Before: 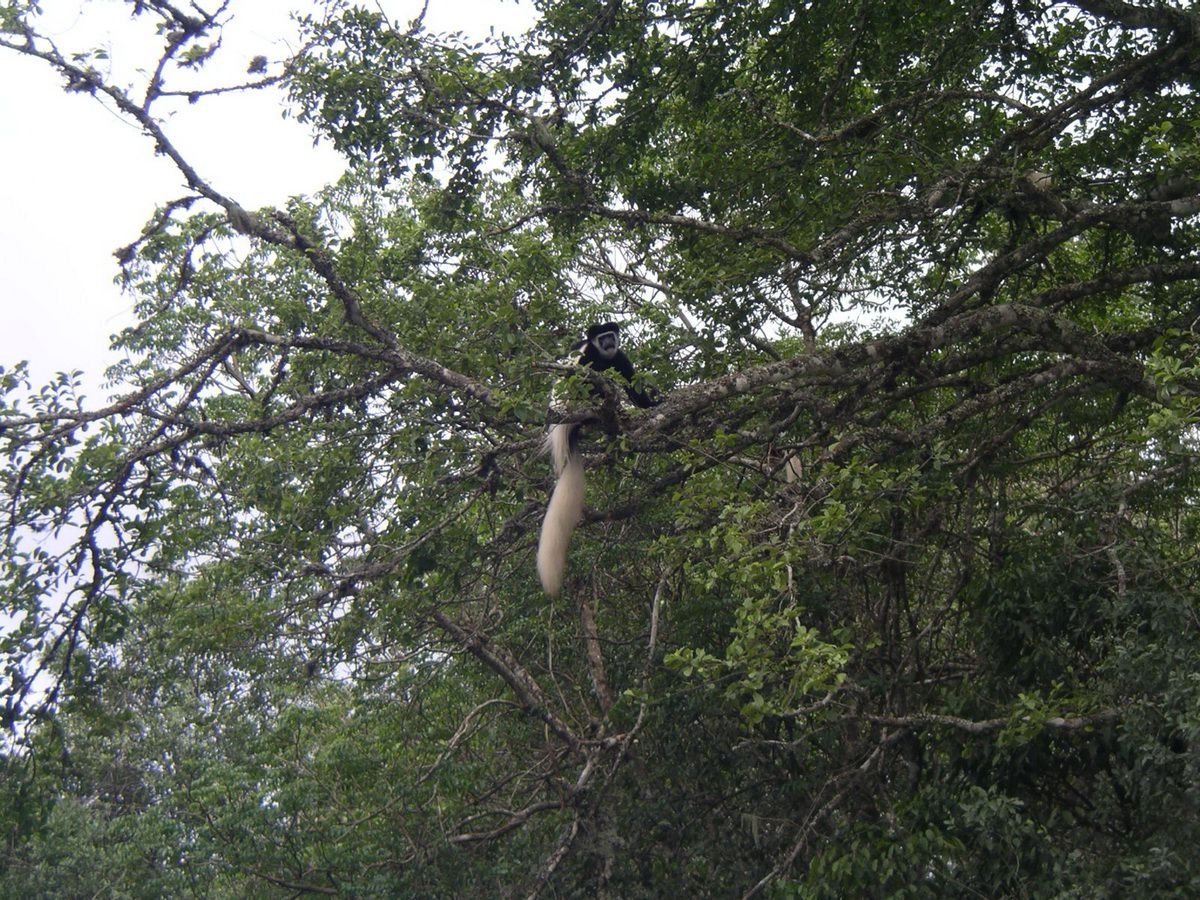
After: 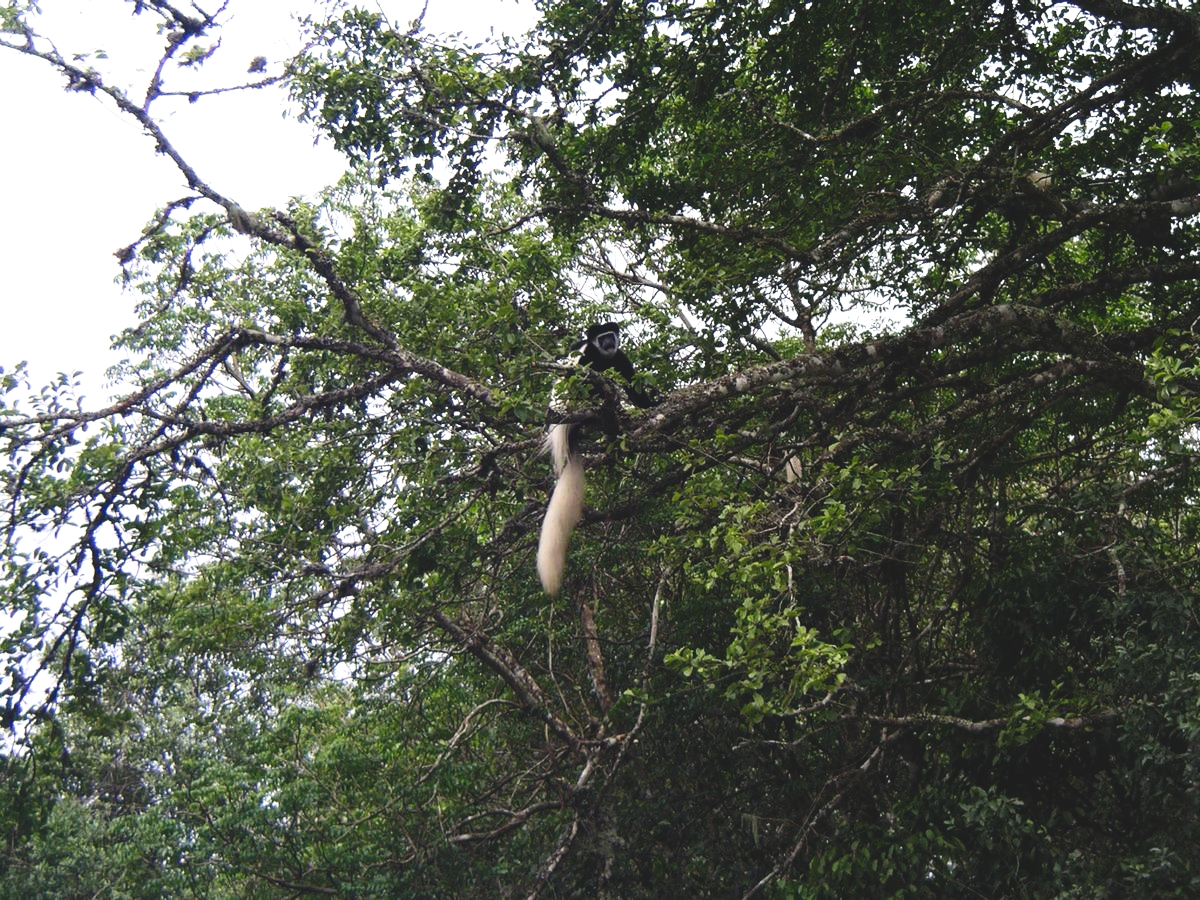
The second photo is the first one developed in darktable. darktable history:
tone curve: curves: ch0 [(0, 0) (0.003, 0.108) (0.011, 0.108) (0.025, 0.108) (0.044, 0.113) (0.069, 0.113) (0.1, 0.121) (0.136, 0.136) (0.177, 0.16) (0.224, 0.192) (0.277, 0.246) (0.335, 0.324) (0.399, 0.419) (0.468, 0.518) (0.543, 0.622) (0.623, 0.721) (0.709, 0.815) (0.801, 0.893) (0.898, 0.949) (1, 1)], preserve colors none
shadows and highlights: shadows -12.5, white point adjustment 4, highlights 28.33
